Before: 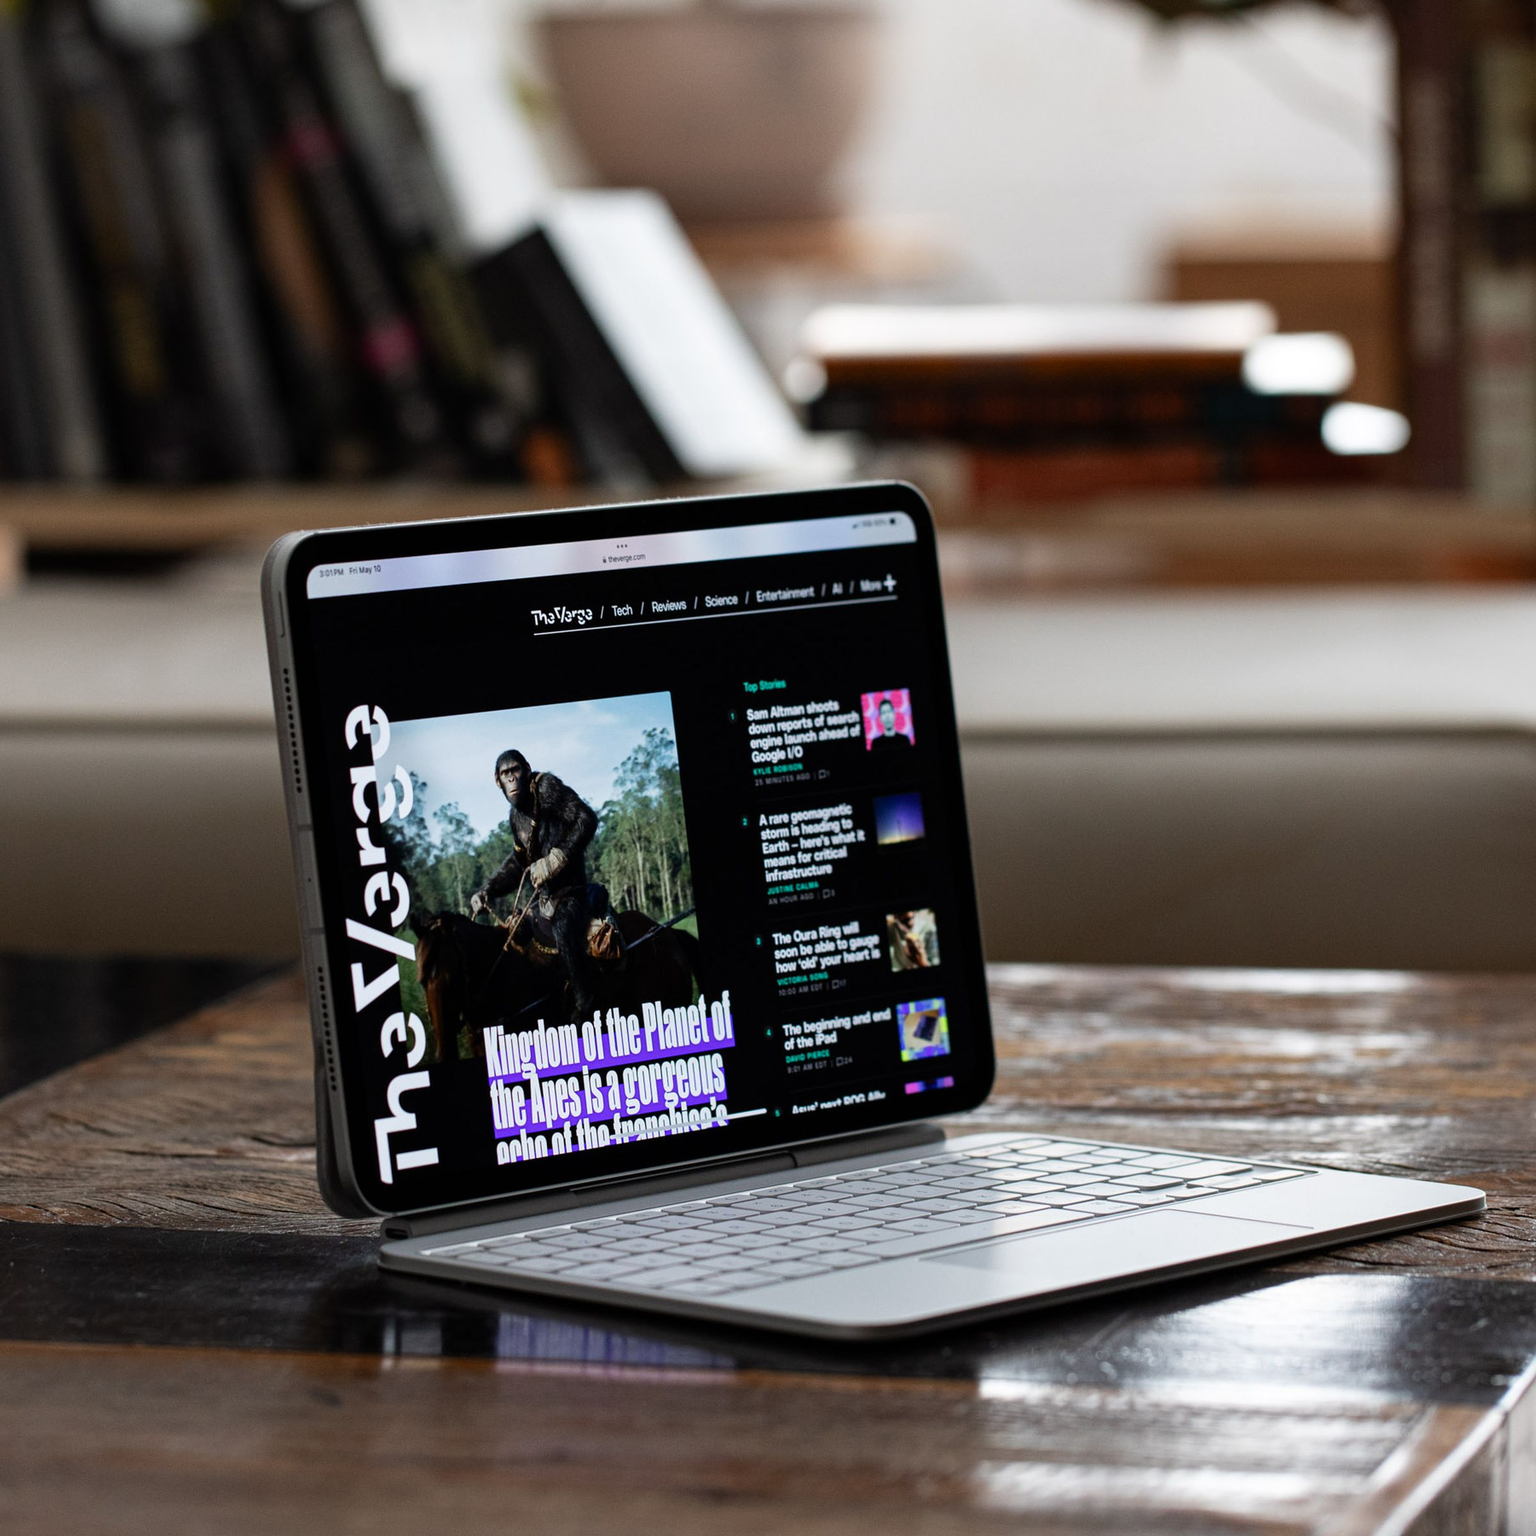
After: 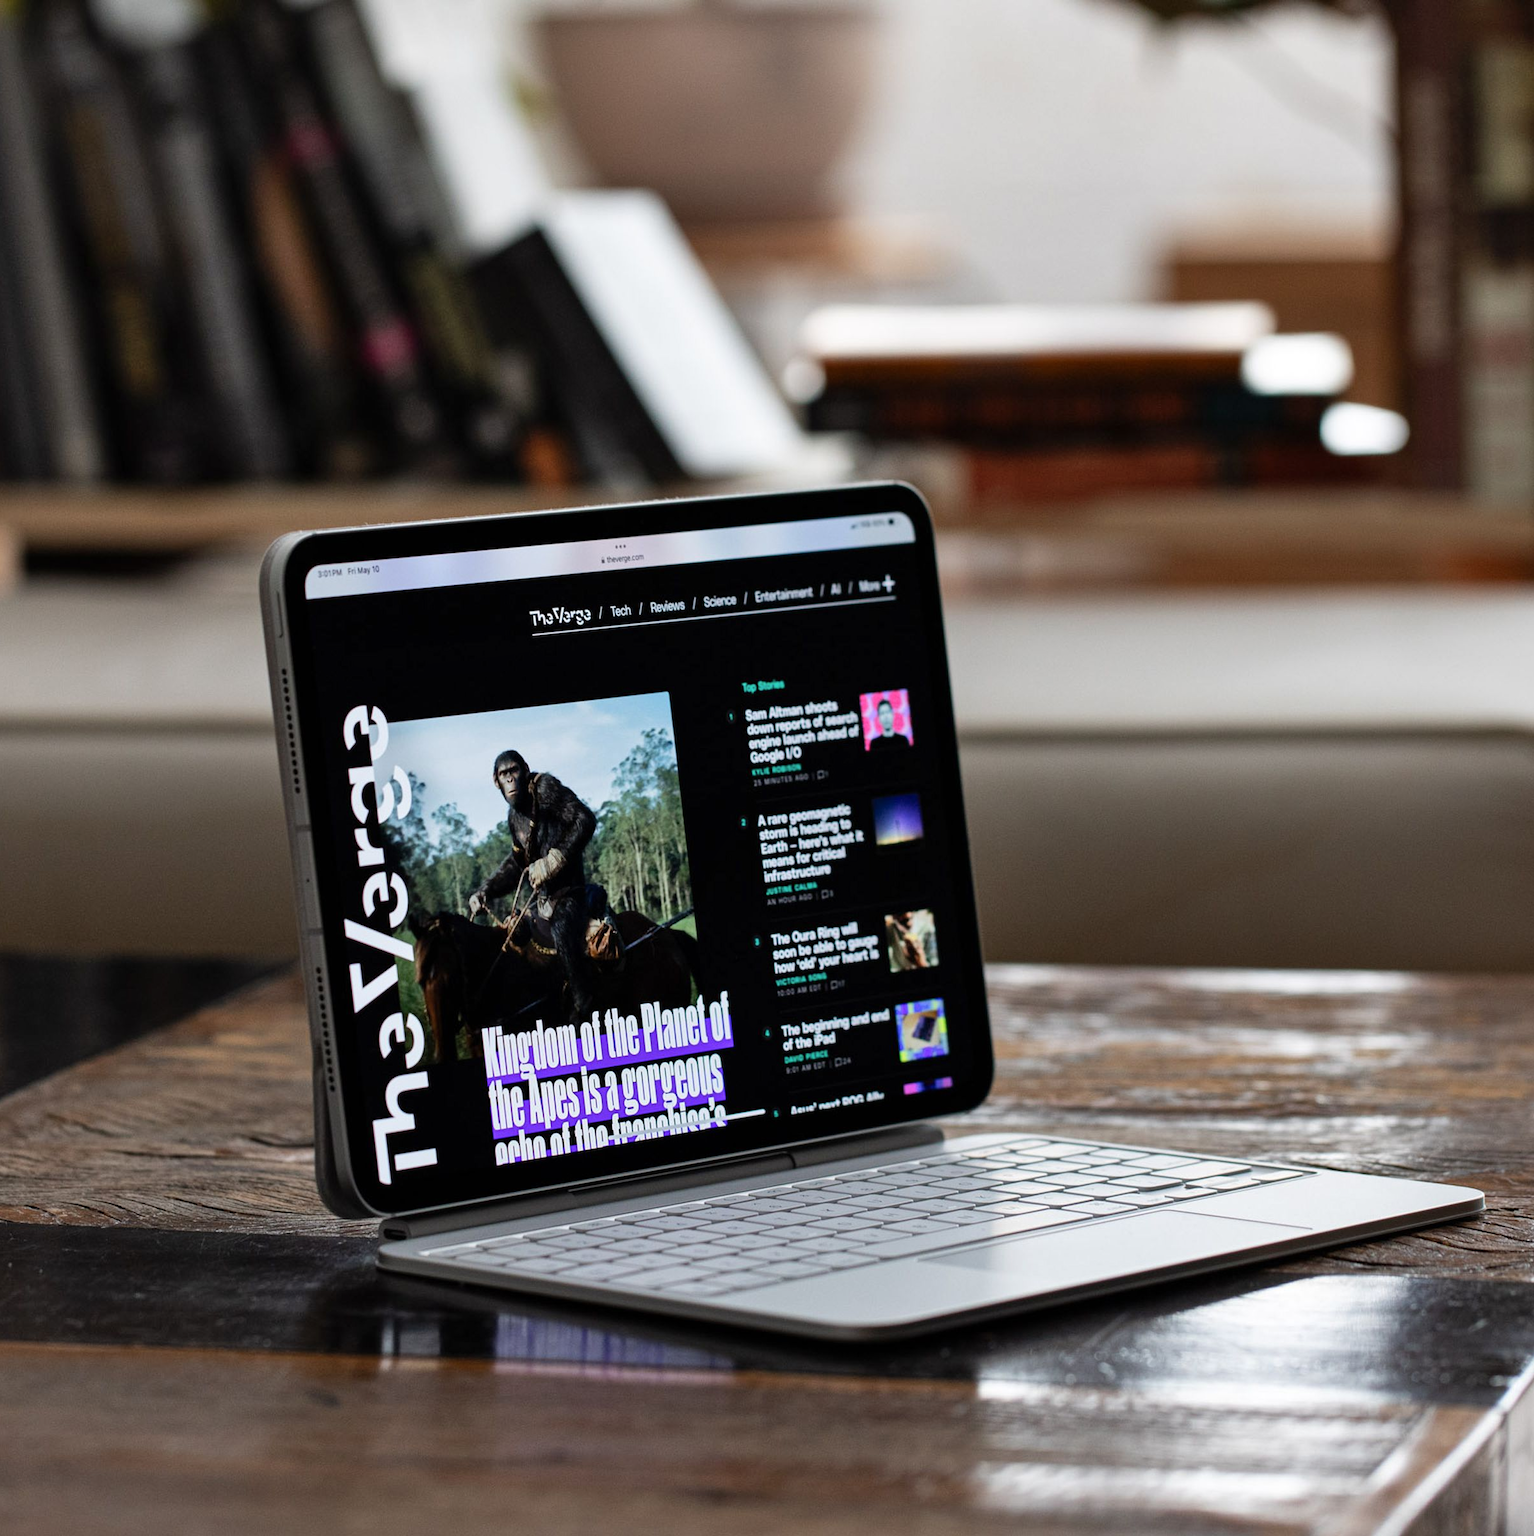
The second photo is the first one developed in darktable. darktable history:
crop and rotate: left 0.126%
shadows and highlights: shadows 37.27, highlights -28.18, soften with gaussian
